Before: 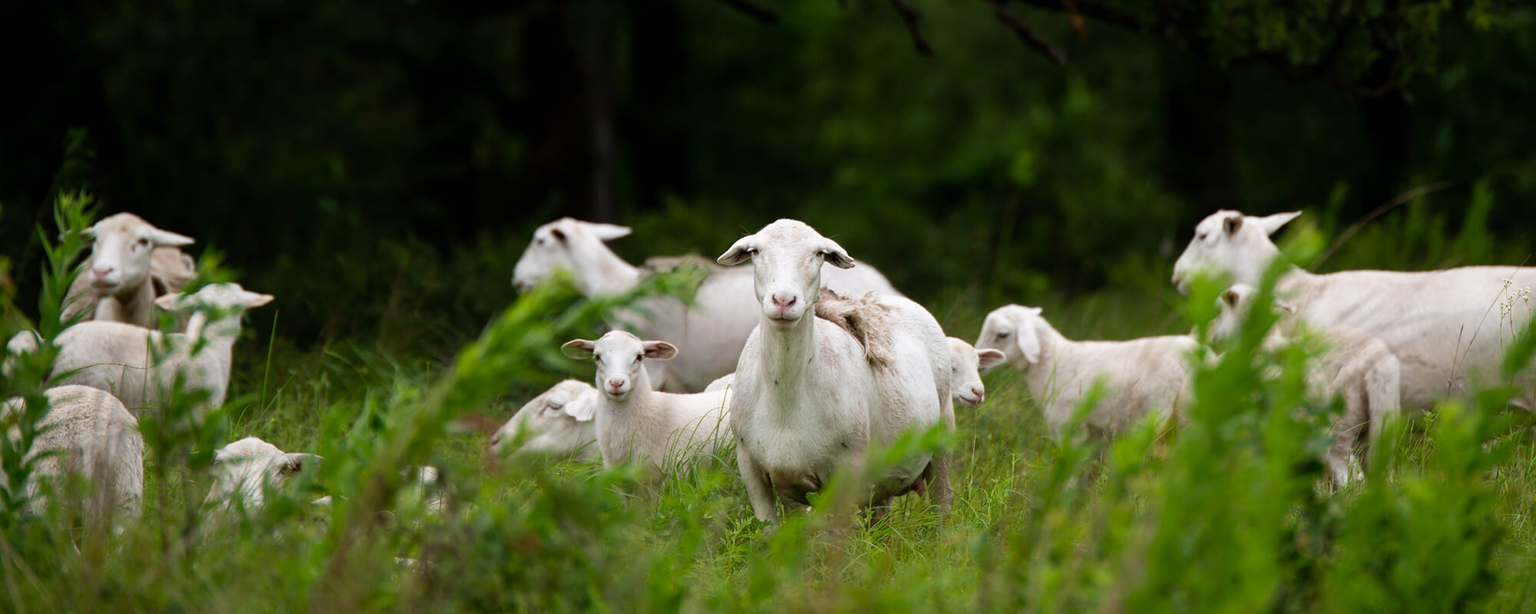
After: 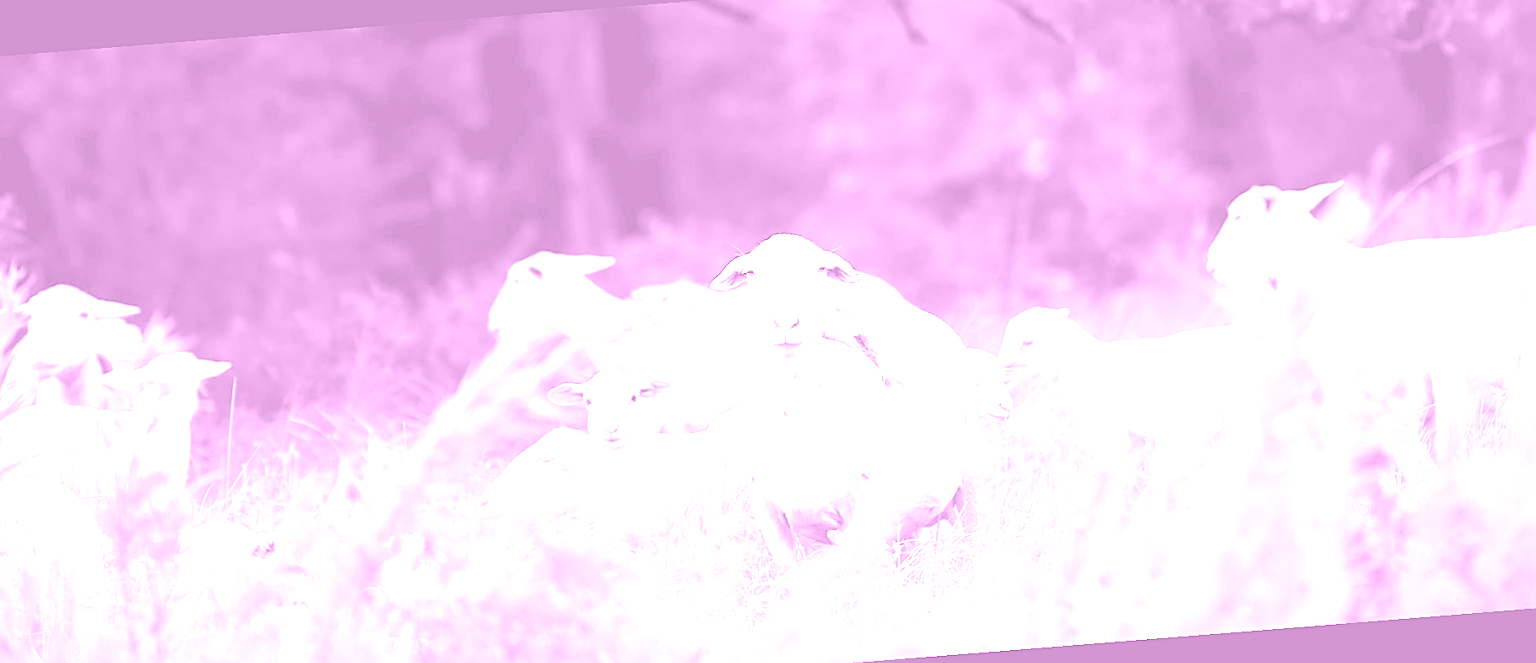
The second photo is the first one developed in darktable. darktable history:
exposure: black level correction 0, exposure 4 EV, compensate exposure bias true, compensate highlight preservation false
colorize: hue 331.2°, saturation 75%, source mix 30.28%, lightness 70.52%, version 1
rotate and perspective: rotation -4.57°, crop left 0.054, crop right 0.944, crop top 0.087, crop bottom 0.914
sharpen: on, module defaults
